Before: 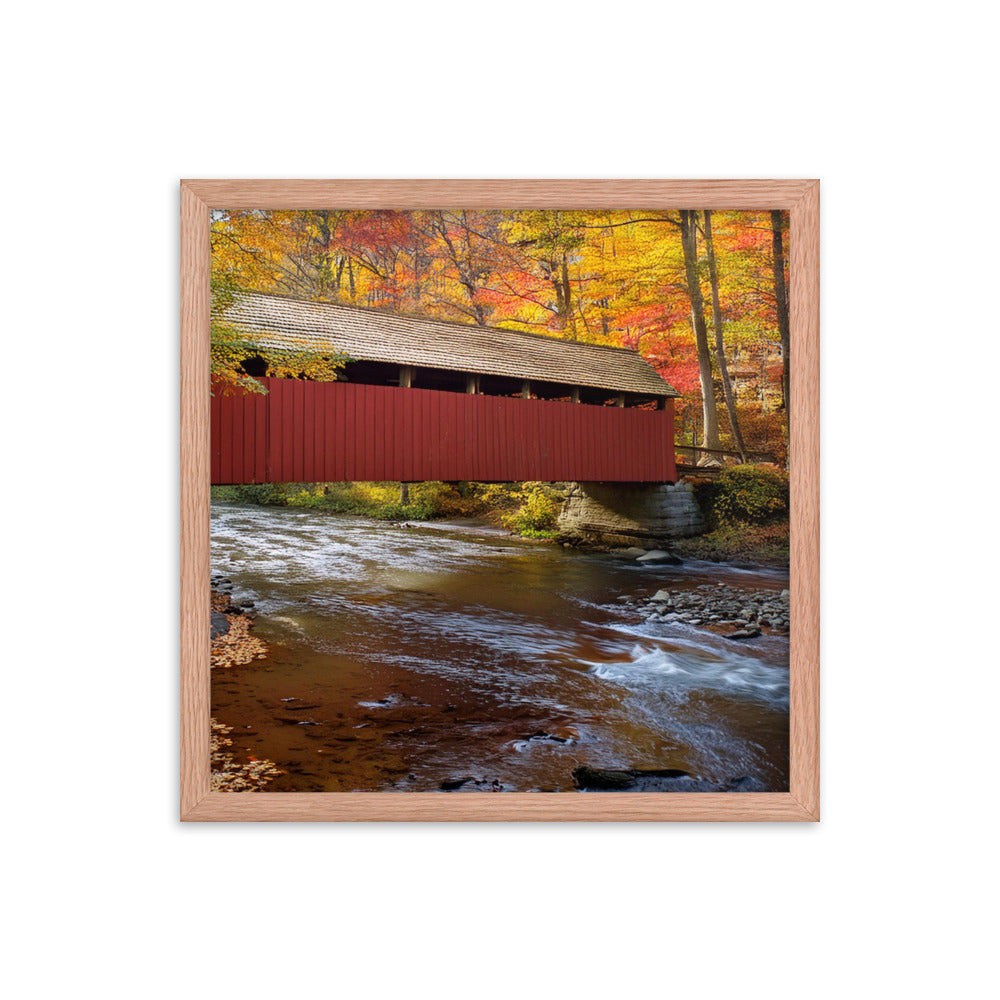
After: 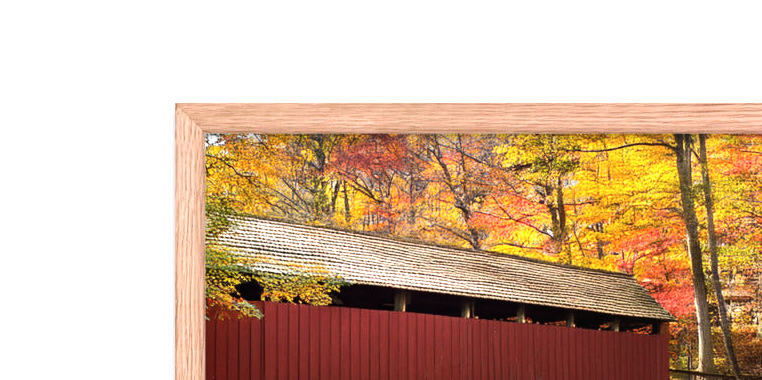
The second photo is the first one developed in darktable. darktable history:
crop: left 0.579%, top 7.627%, right 23.167%, bottom 54.275%
tone equalizer: -8 EV -0.75 EV, -7 EV -0.7 EV, -6 EV -0.6 EV, -5 EV -0.4 EV, -3 EV 0.4 EV, -2 EV 0.6 EV, -1 EV 0.7 EV, +0 EV 0.75 EV, edges refinement/feathering 500, mask exposure compensation -1.57 EV, preserve details no
